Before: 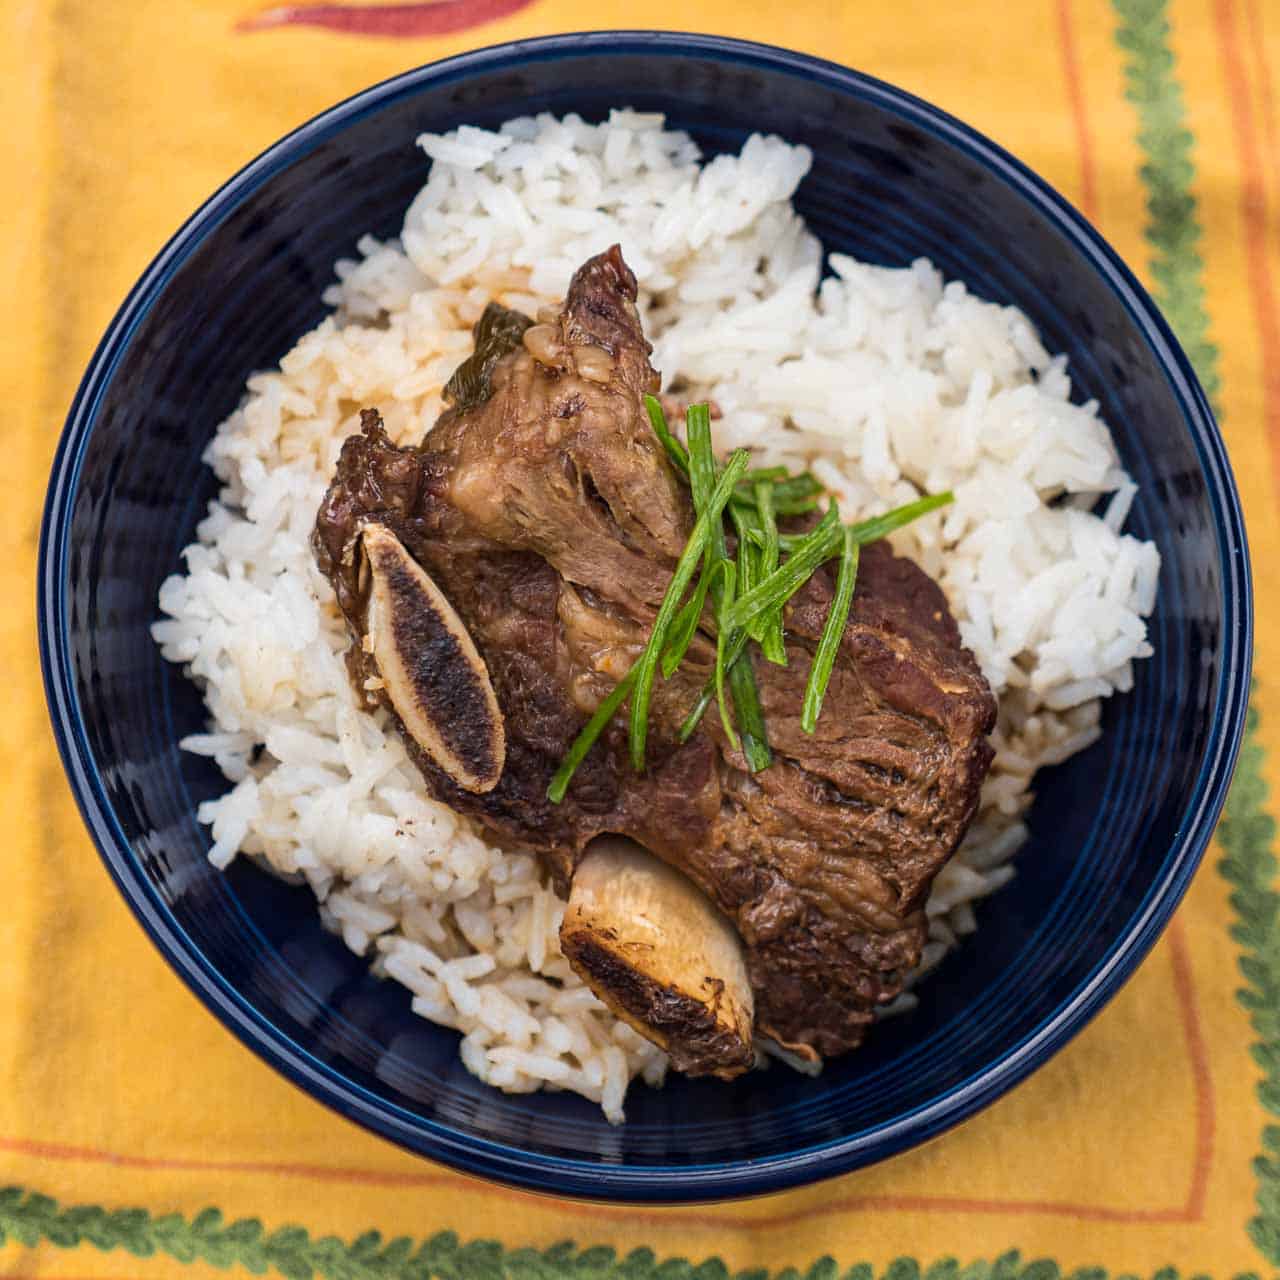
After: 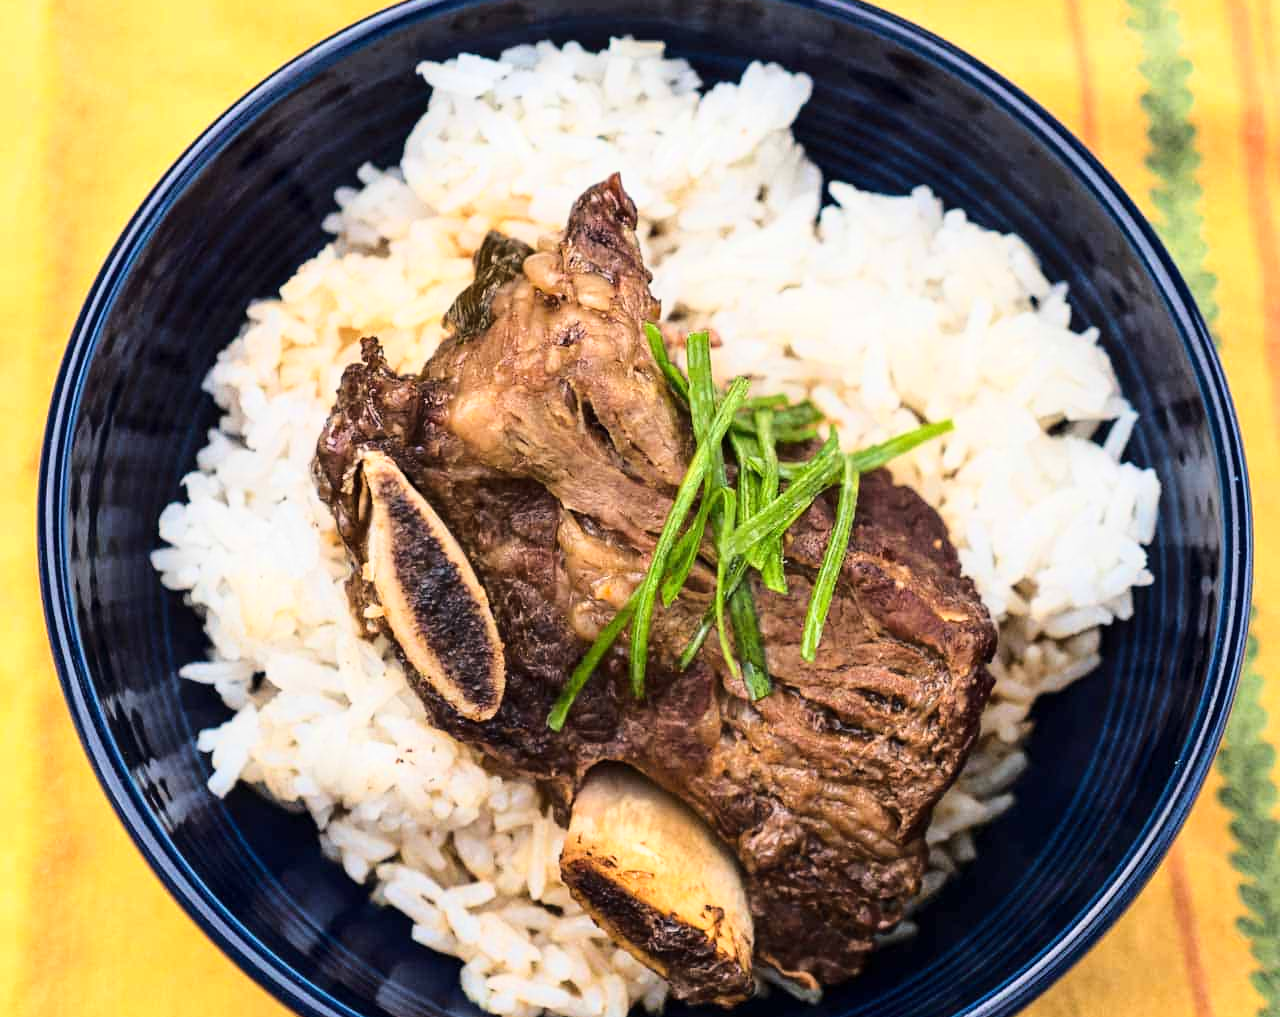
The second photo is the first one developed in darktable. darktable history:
base curve: curves: ch0 [(0, 0) (0.028, 0.03) (0.121, 0.232) (0.46, 0.748) (0.859, 0.968) (1, 1)], preserve colors average RGB
crop and rotate: top 5.657%, bottom 14.888%
